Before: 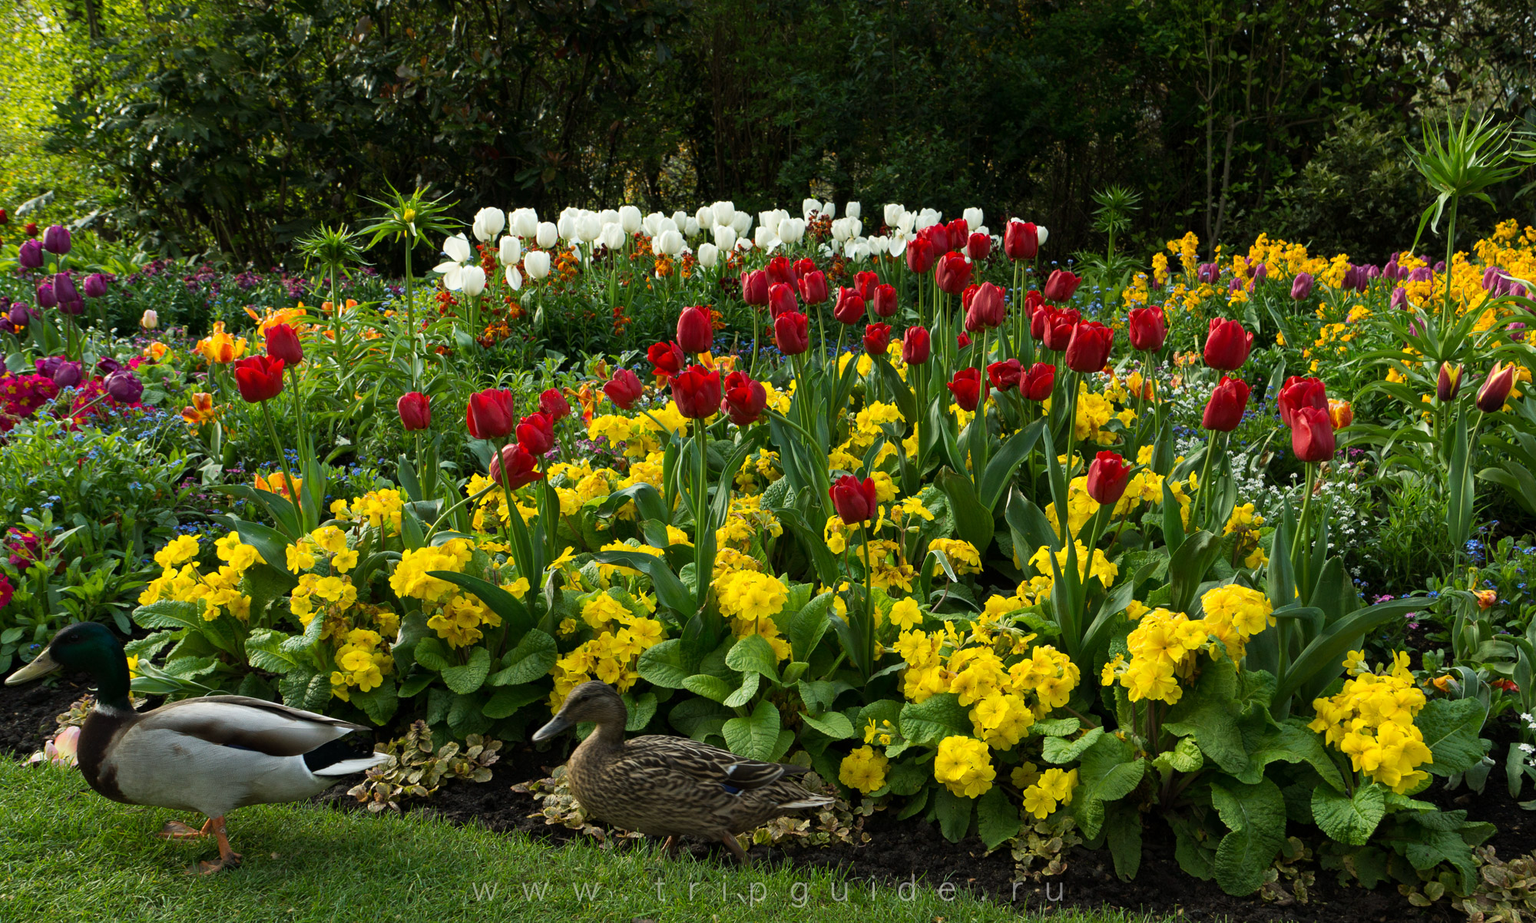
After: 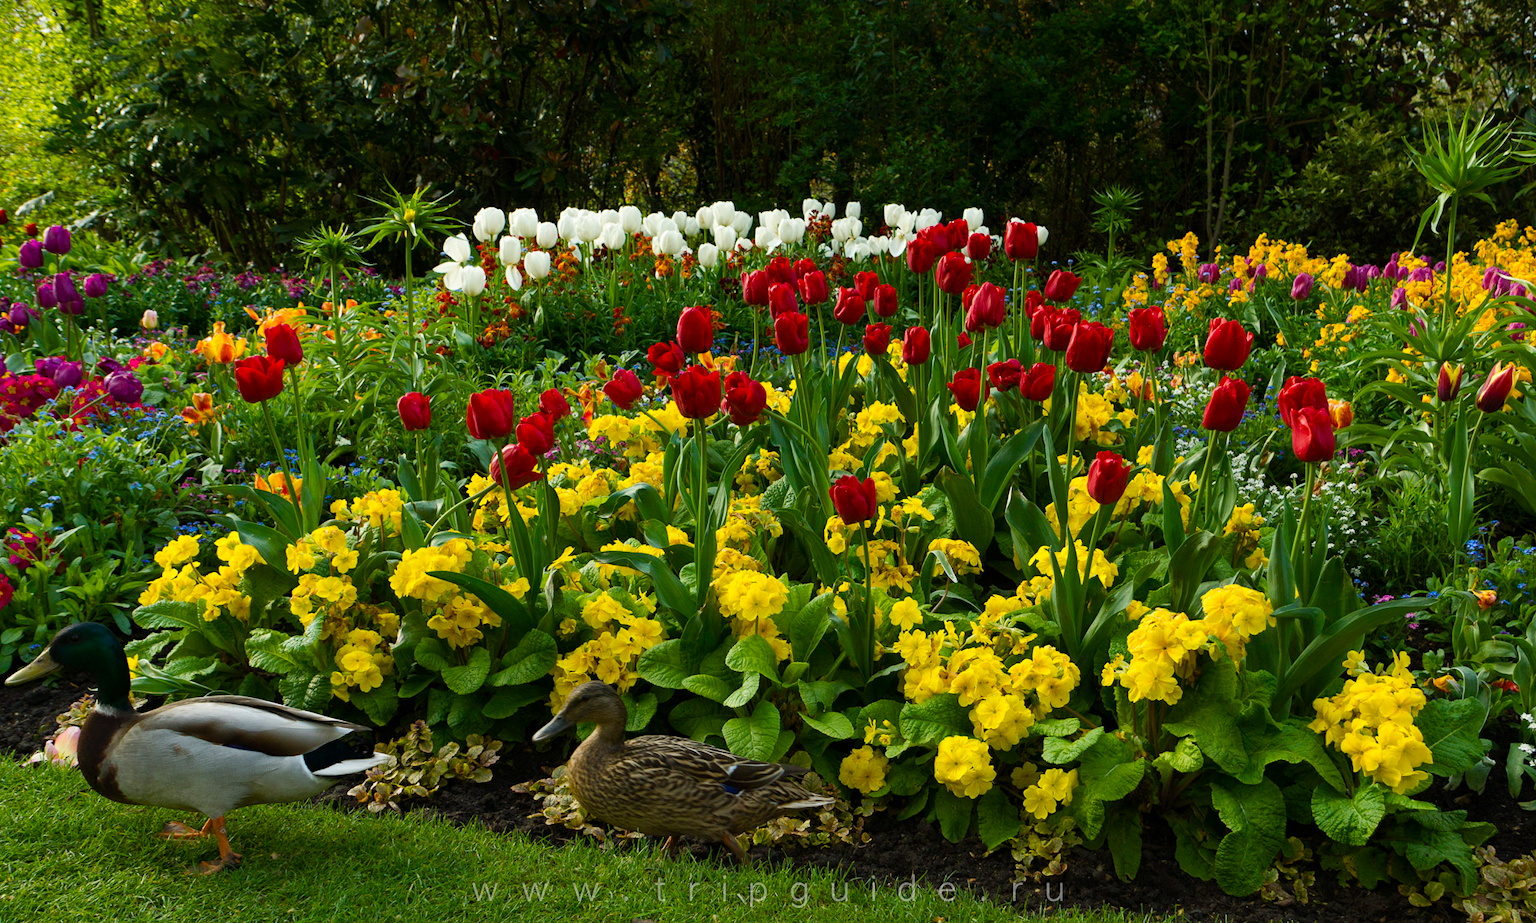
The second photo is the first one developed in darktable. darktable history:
color balance rgb: linear chroma grading › global chroma 5.657%, perceptual saturation grading › global saturation 20%, perceptual saturation grading › highlights -25.466%, perceptual saturation grading › shadows 25.575%, global vibrance 20%
